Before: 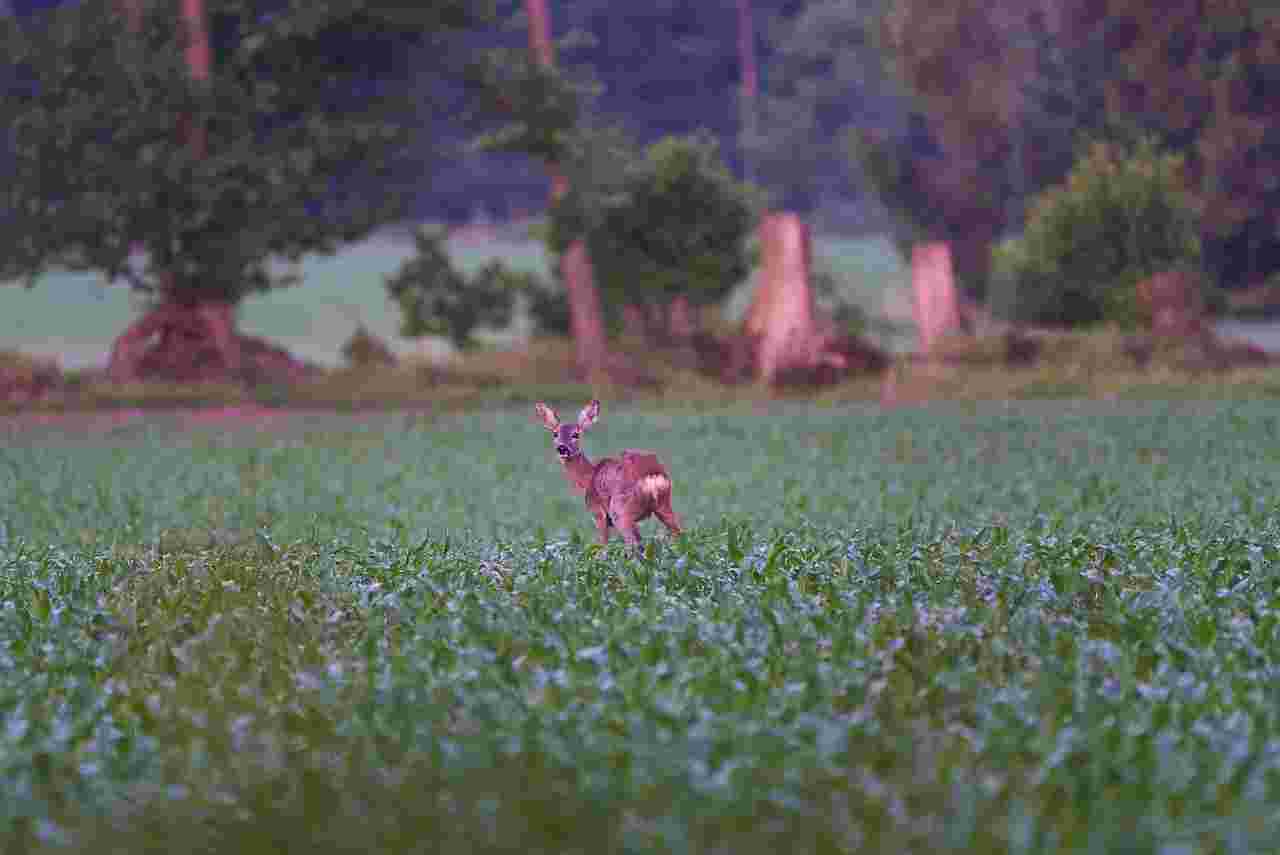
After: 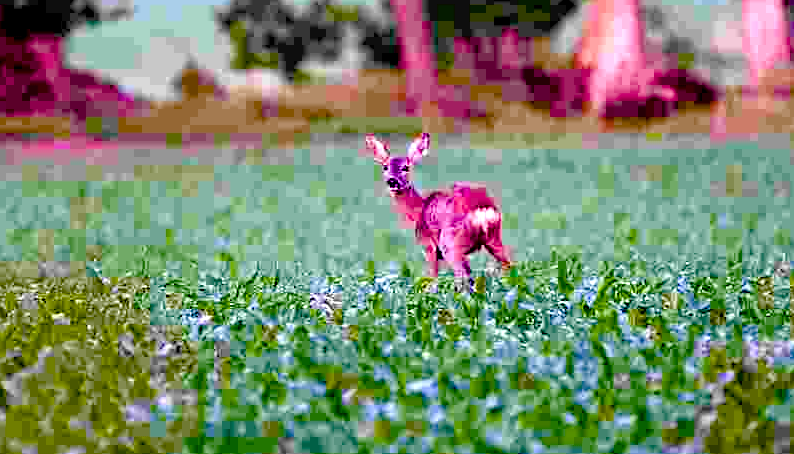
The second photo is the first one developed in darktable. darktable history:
exposure: black level correction 0.04, exposure 0.5 EV, compensate highlight preservation false
color balance rgb: linear chroma grading › shadows -2.2%, linear chroma grading › highlights -15%, linear chroma grading › global chroma -10%, linear chroma grading › mid-tones -10%, perceptual saturation grading › global saturation 45%, perceptual saturation grading › highlights -50%, perceptual saturation grading › shadows 30%, perceptual brilliance grading › global brilliance 18%, global vibrance 45%
crop: left 13.312%, top 31.28%, right 24.627%, bottom 15.582%
